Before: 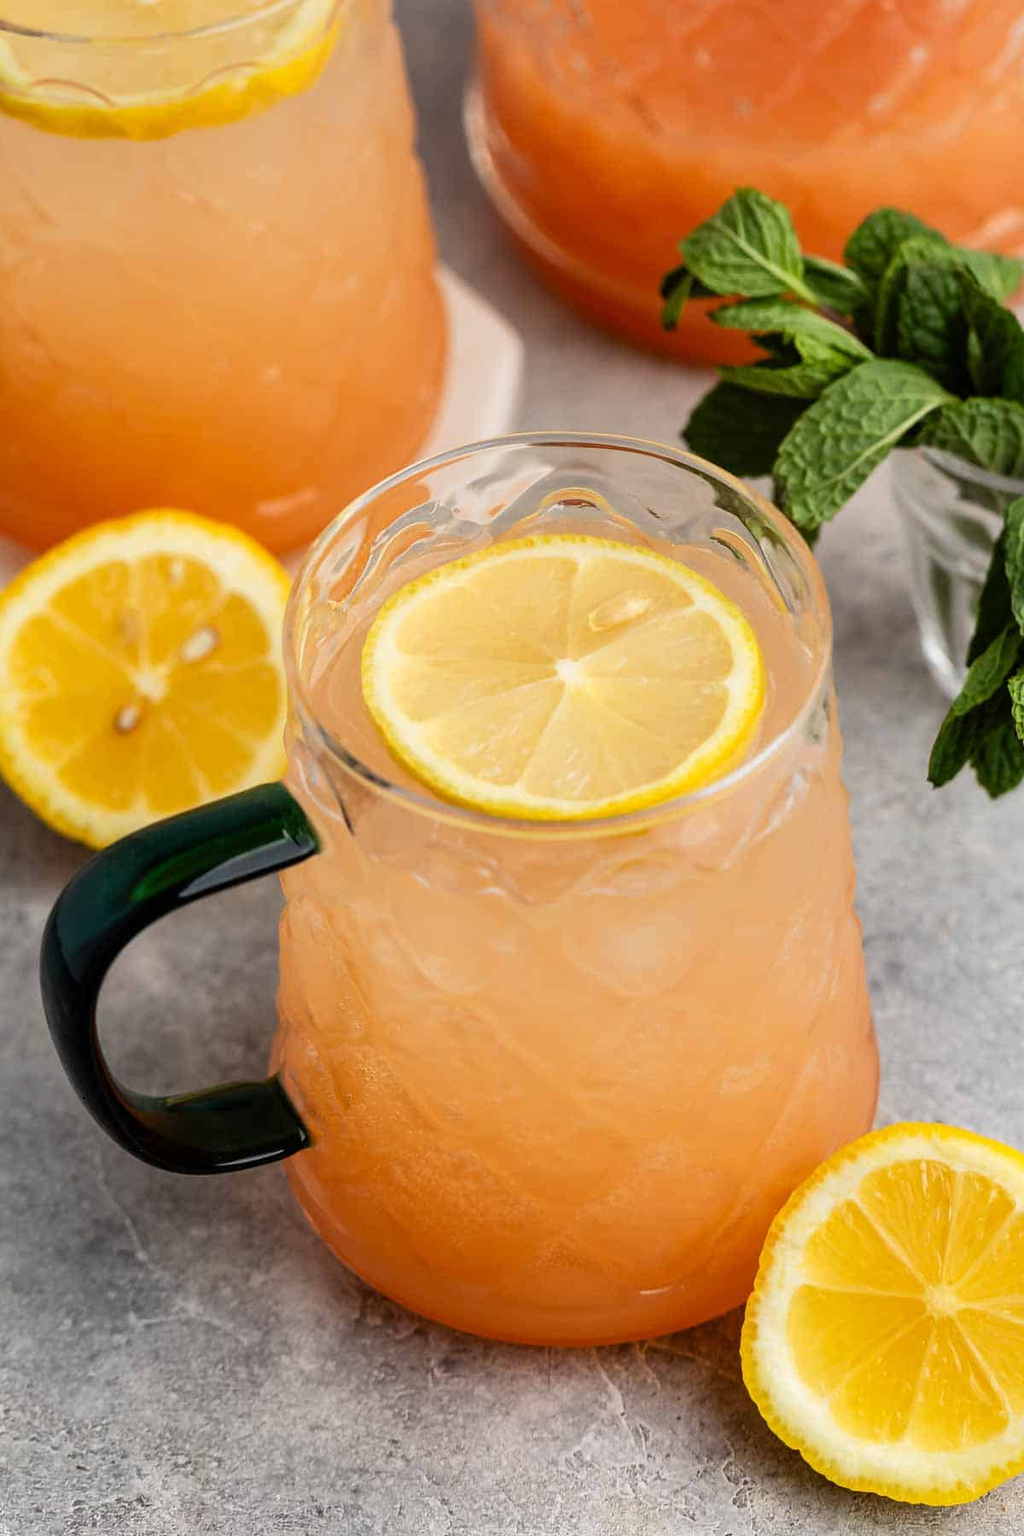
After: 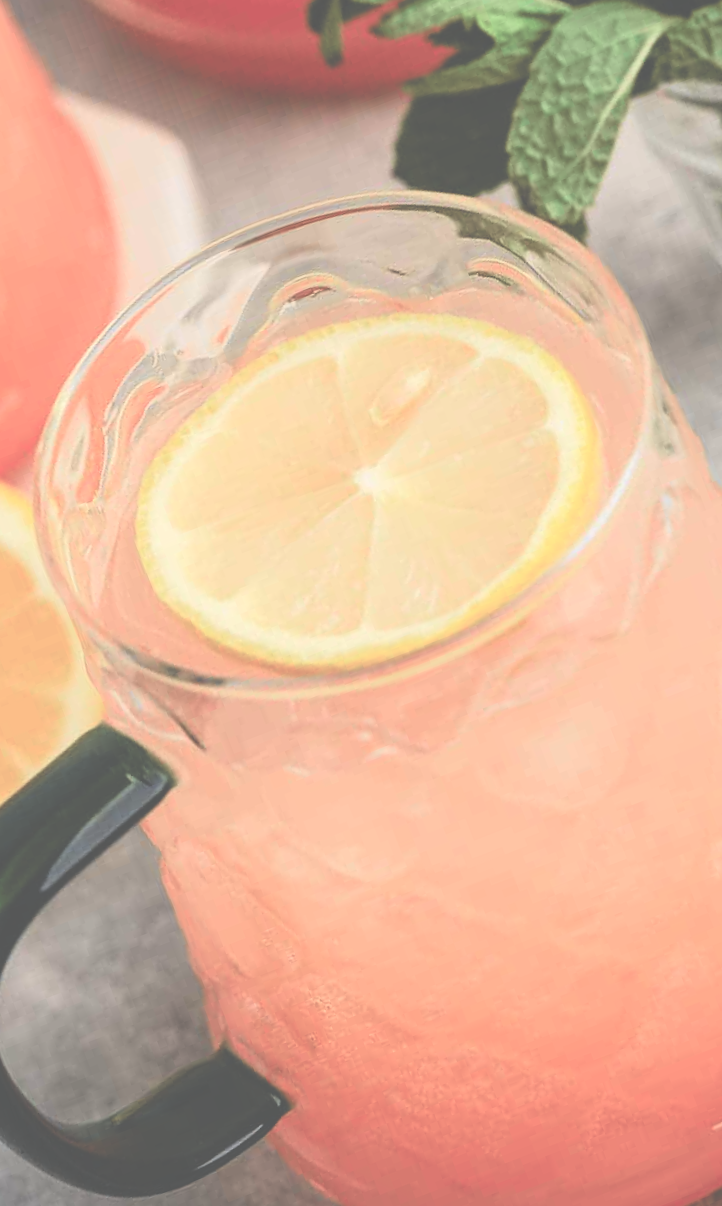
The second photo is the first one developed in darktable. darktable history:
exposure: black level correction -0.072, exposure 0.501 EV, compensate highlight preservation false
crop and rotate: angle 21.24°, left 6.989%, right 4.174%, bottom 1.073%
tone curve: curves: ch0 [(0, 0.009) (0.105, 0.054) (0.195, 0.132) (0.289, 0.278) (0.384, 0.391) (0.513, 0.53) (0.66, 0.667) (0.895, 0.863) (1, 0.919)]; ch1 [(0, 0) (0.161, 0.092) (0.35, 0.33) (0.403, 0.395) (0.456, 0.469) (0.502, 0.499) (0.519, 0.514) (0.576, 0.584) (0.642, 0.658) (0.701, 0.742) (1, 0.942)]; ch2 [(0, 0) (0.371, 0.362) (0.437, 0.437) (0.501, 0.5) (0.53, 0.528) (0.569, 0.564) (0.619, 0.58) (0.883, 0.752) (1, 0.929)], color space Lab, independent channels, preserve colors none
